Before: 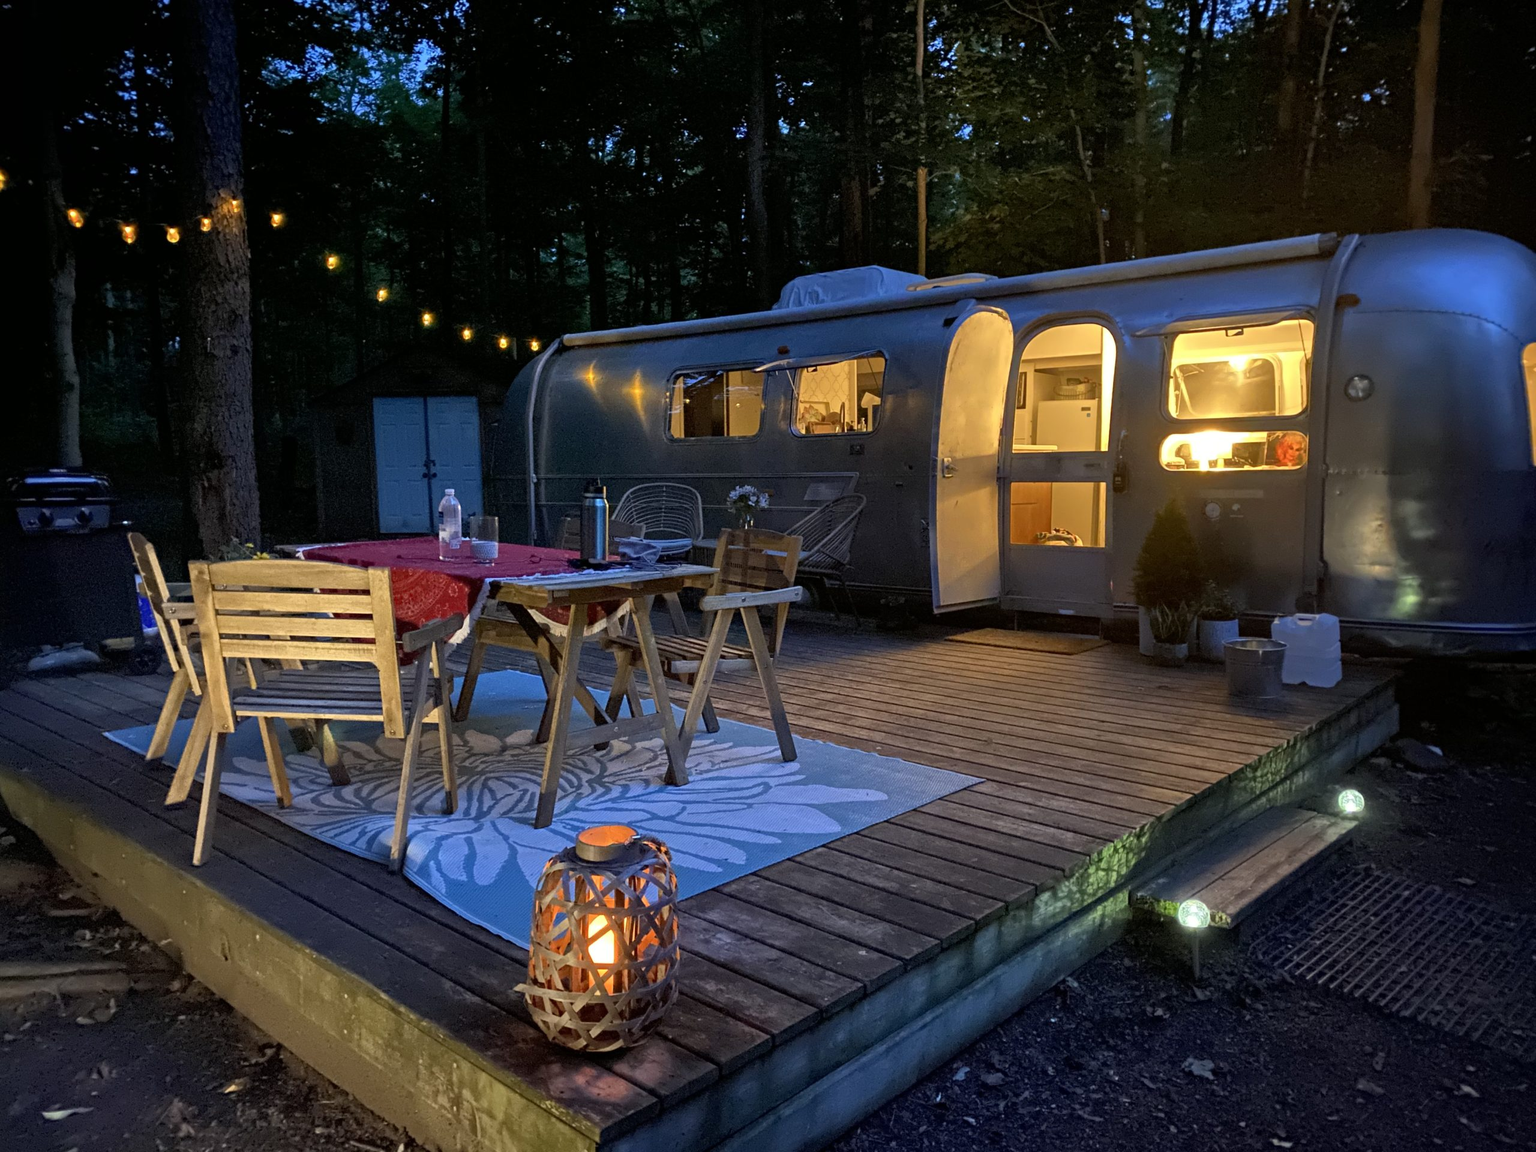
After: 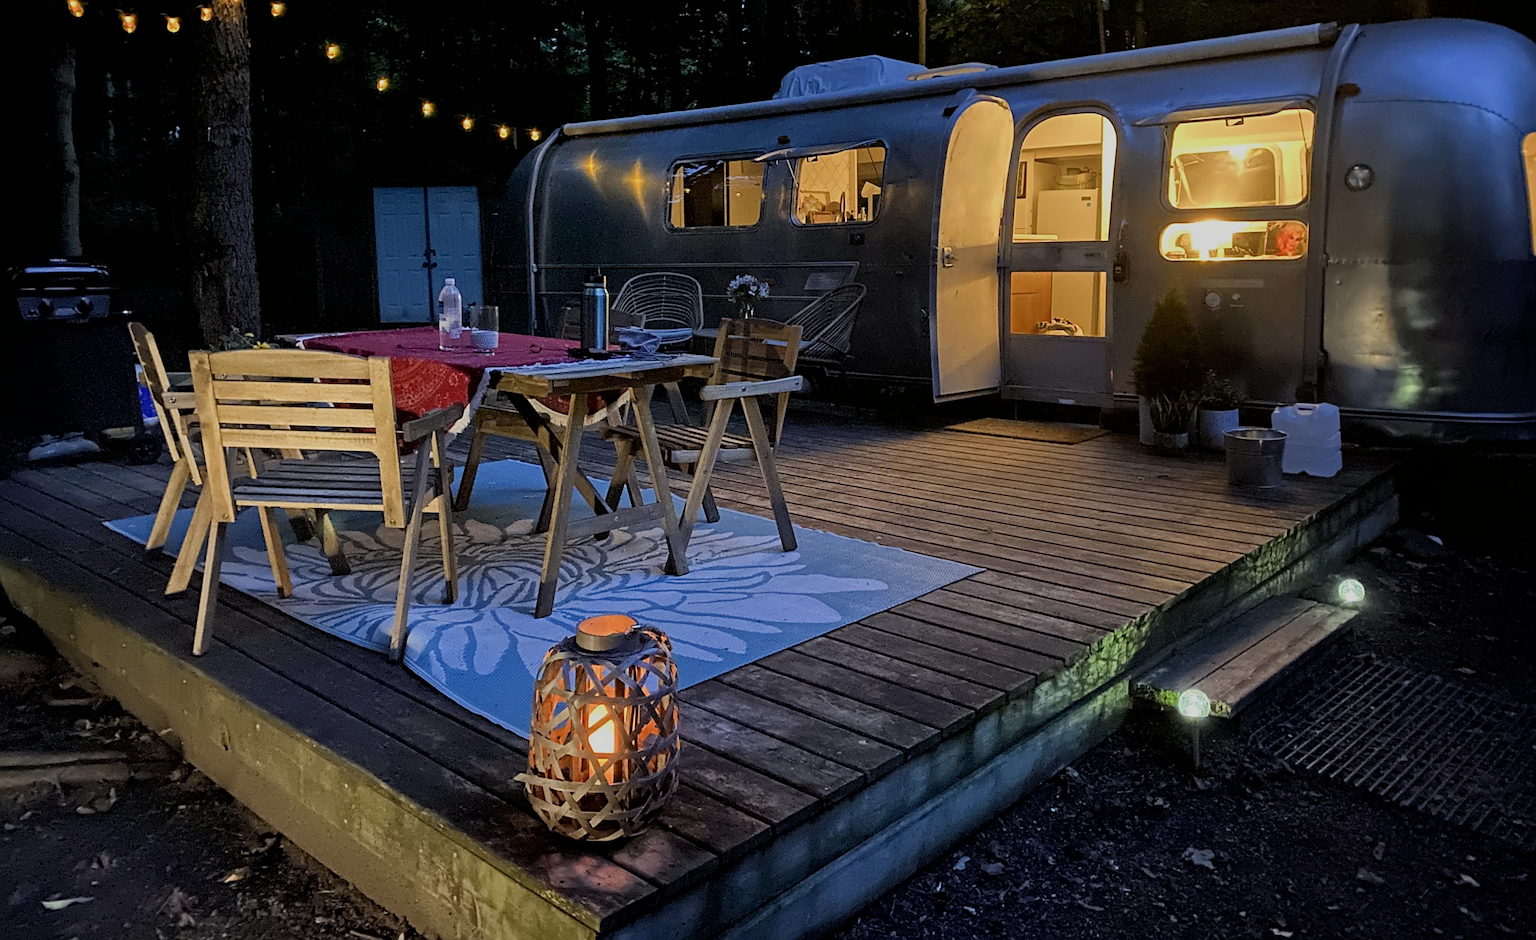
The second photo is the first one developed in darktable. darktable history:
crop and rotate: top 18.305%
filmic rgb: black relative exposure -7.65 EV, white relative exposure 4.56 EV, threshold 5.95 EV, hardness 3.61, enable highlight reconstruction true
sharpen: on, module defaults
